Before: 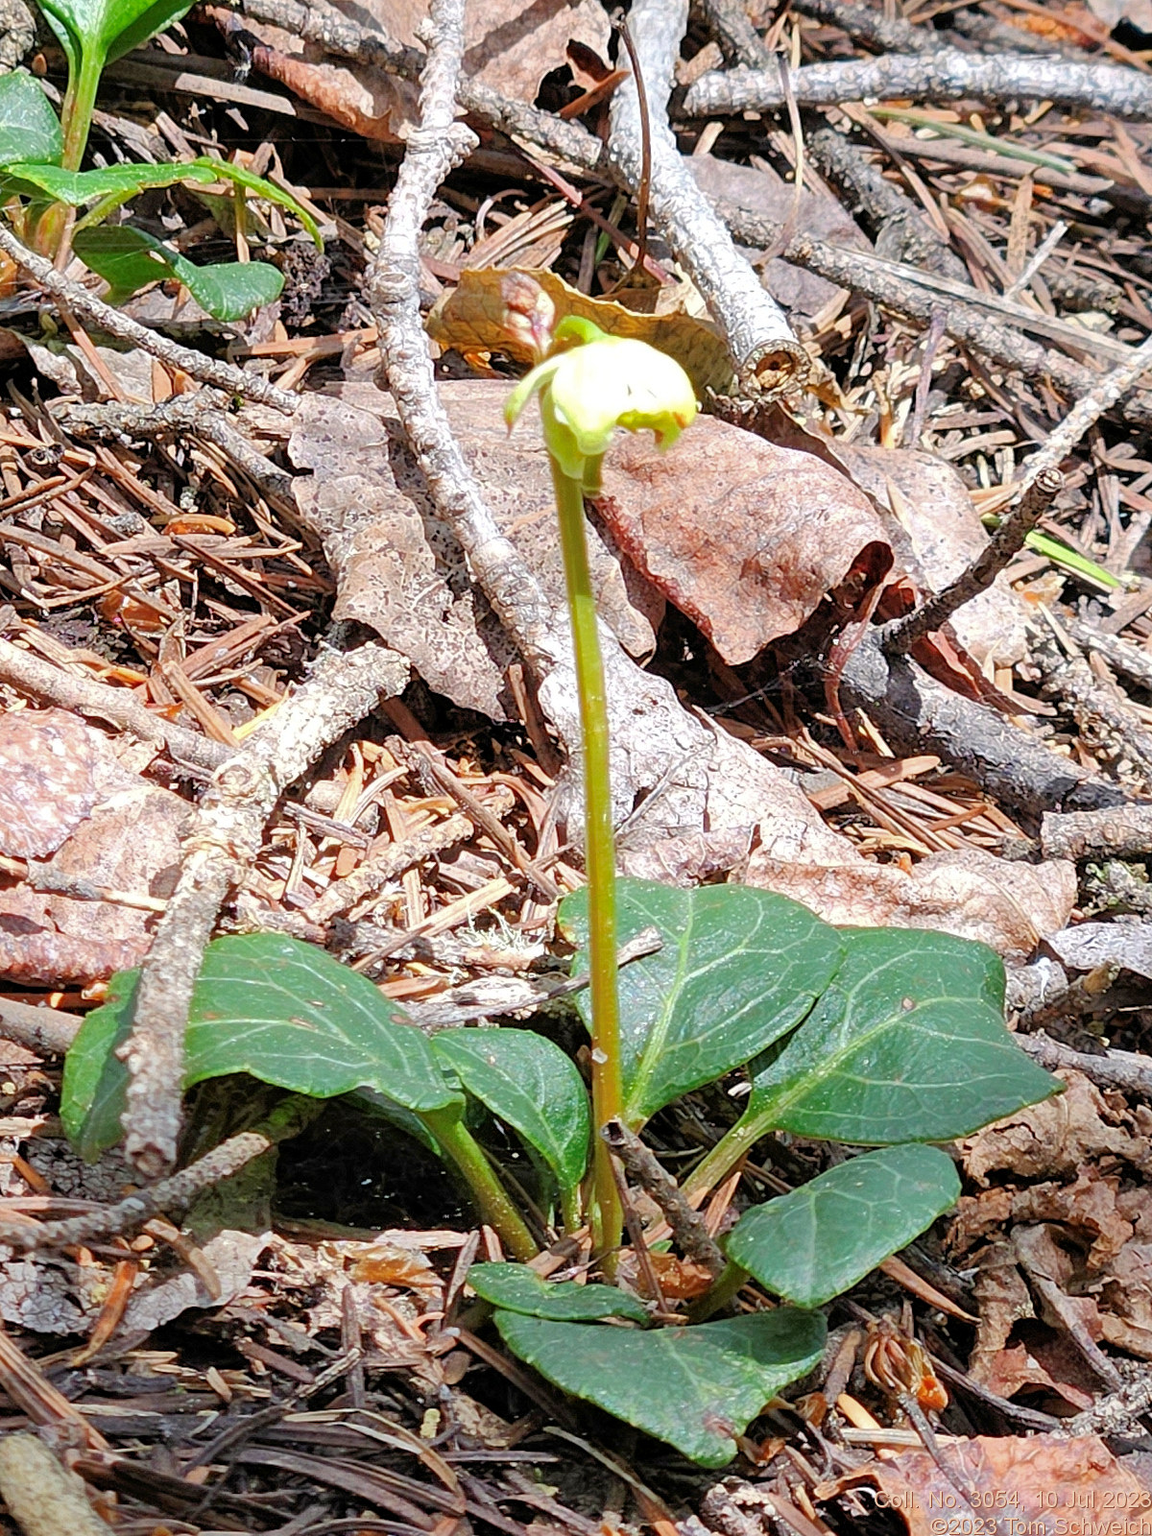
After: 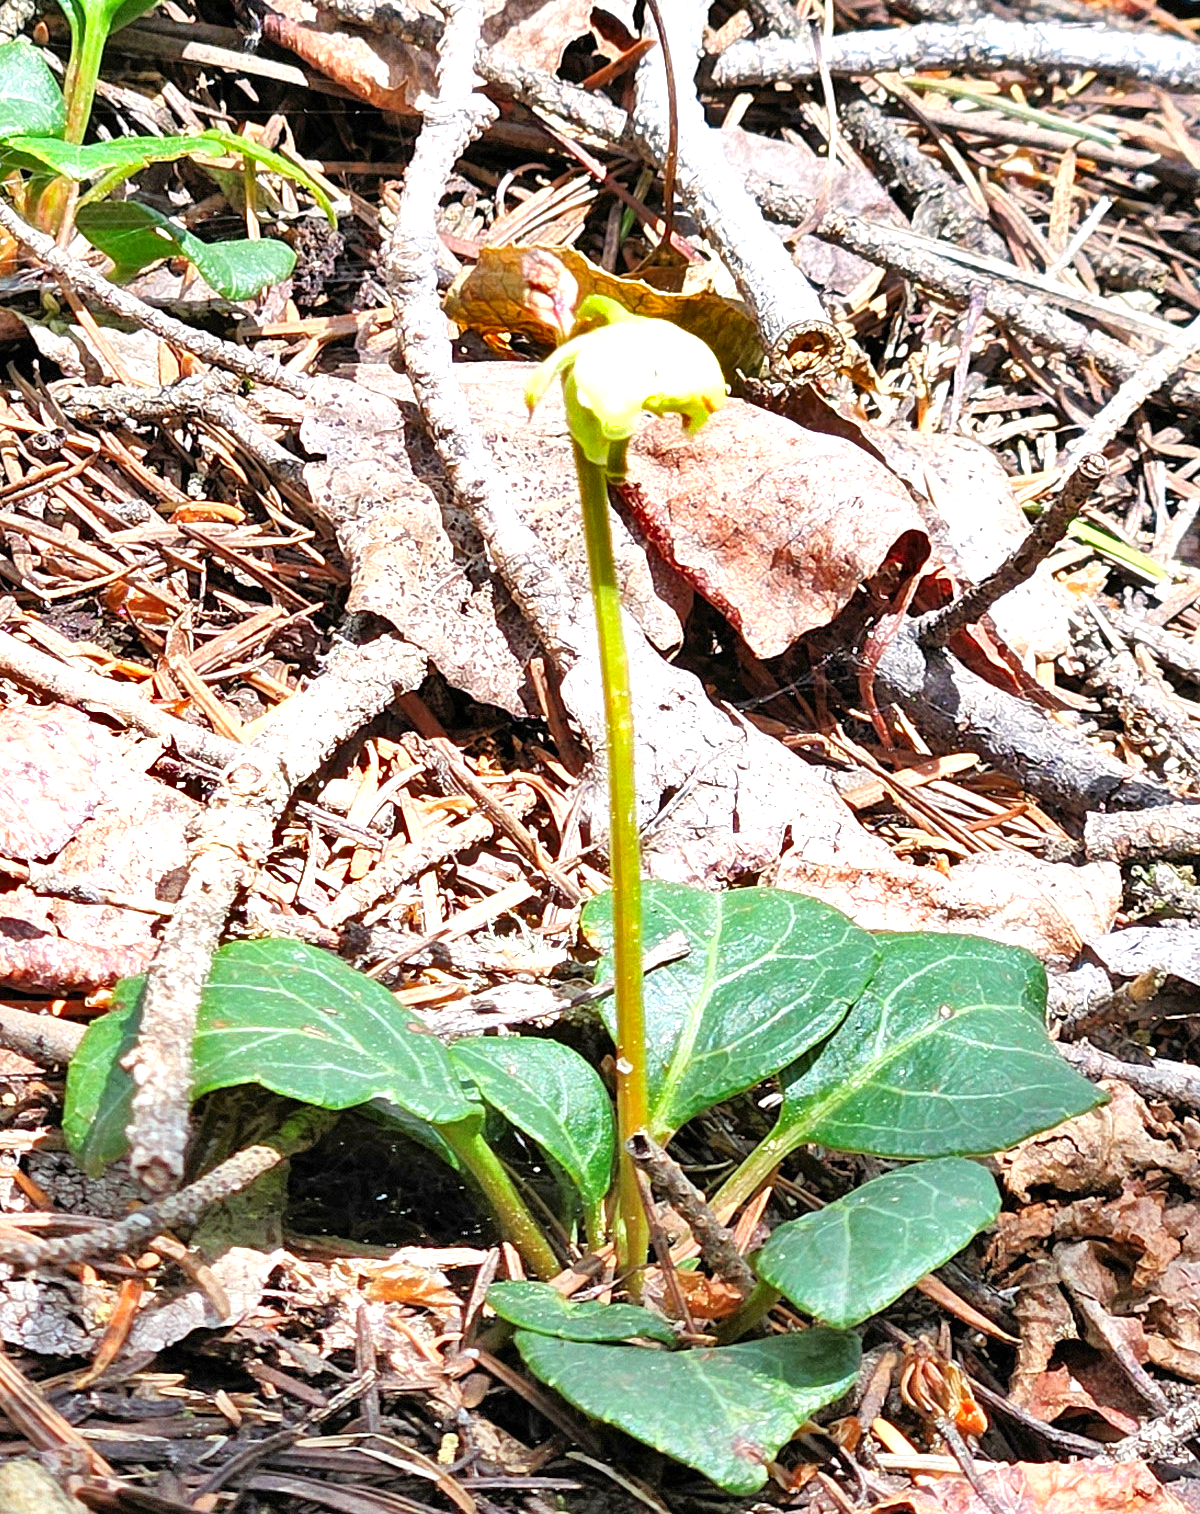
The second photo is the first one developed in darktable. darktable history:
exposure: black level correction 0, exposure 0.891 EV, compensate highlight preservation false
crop and rotate: top 2.161%, bottom 3.196%
shadows and highlights: soften with gaussian
